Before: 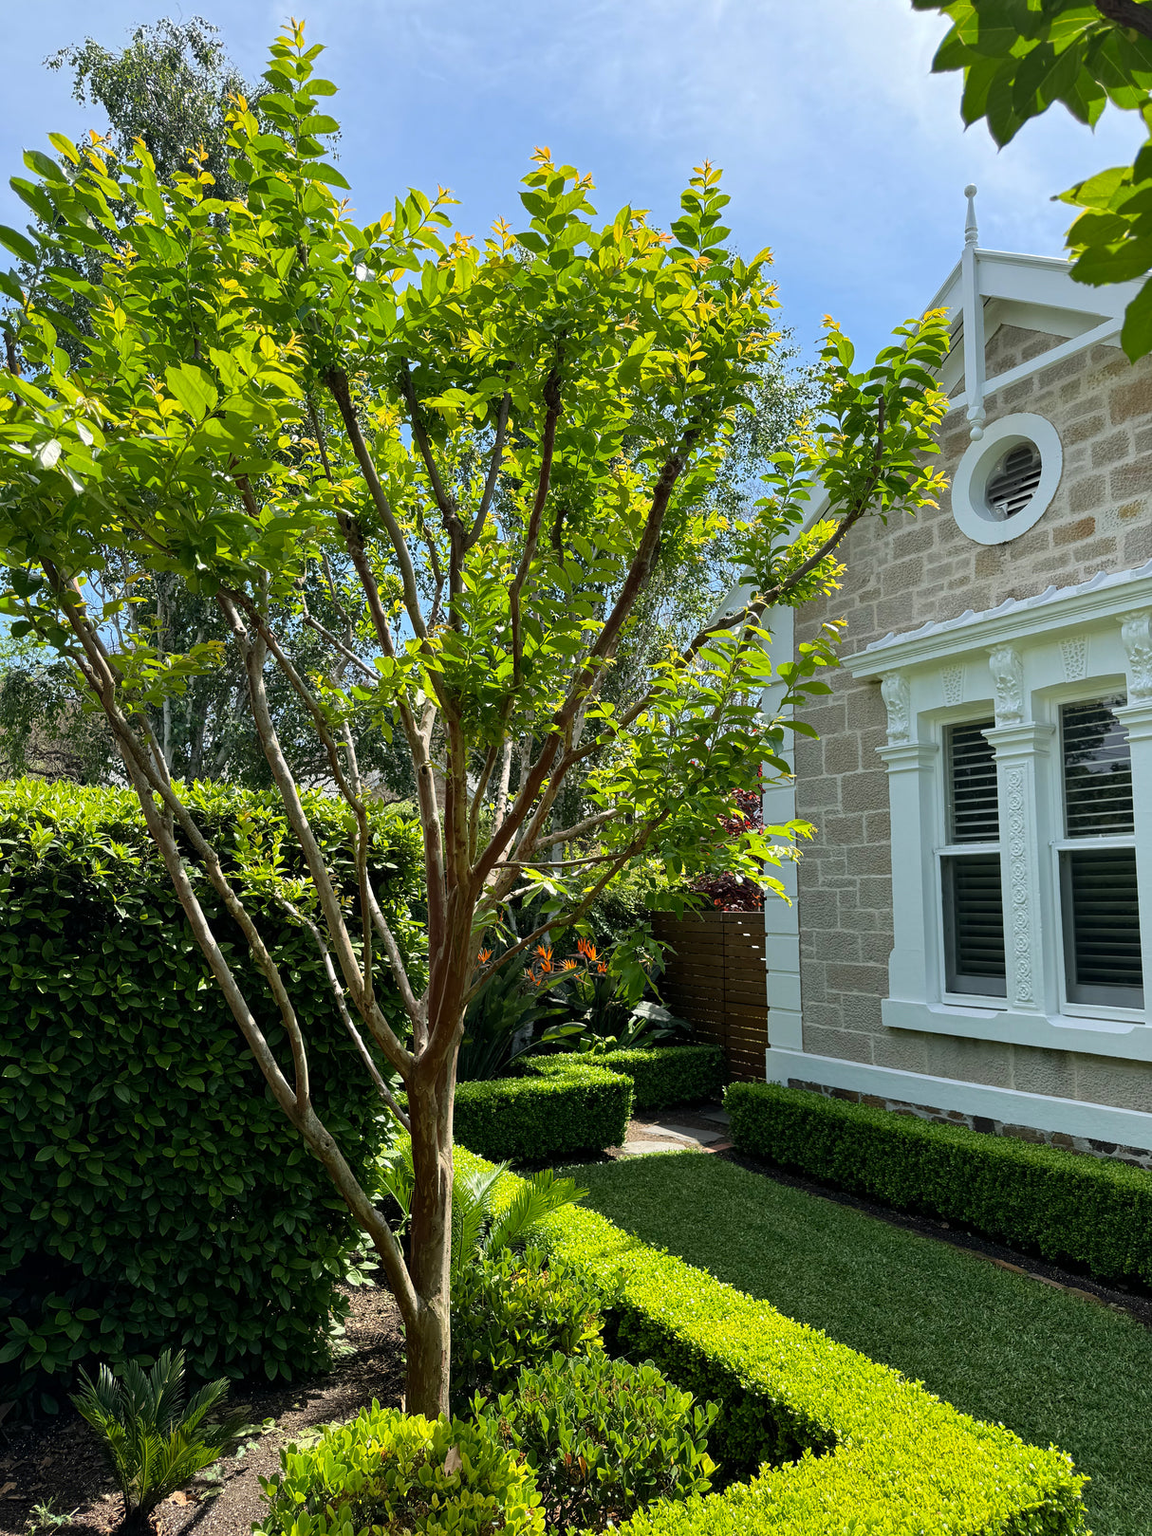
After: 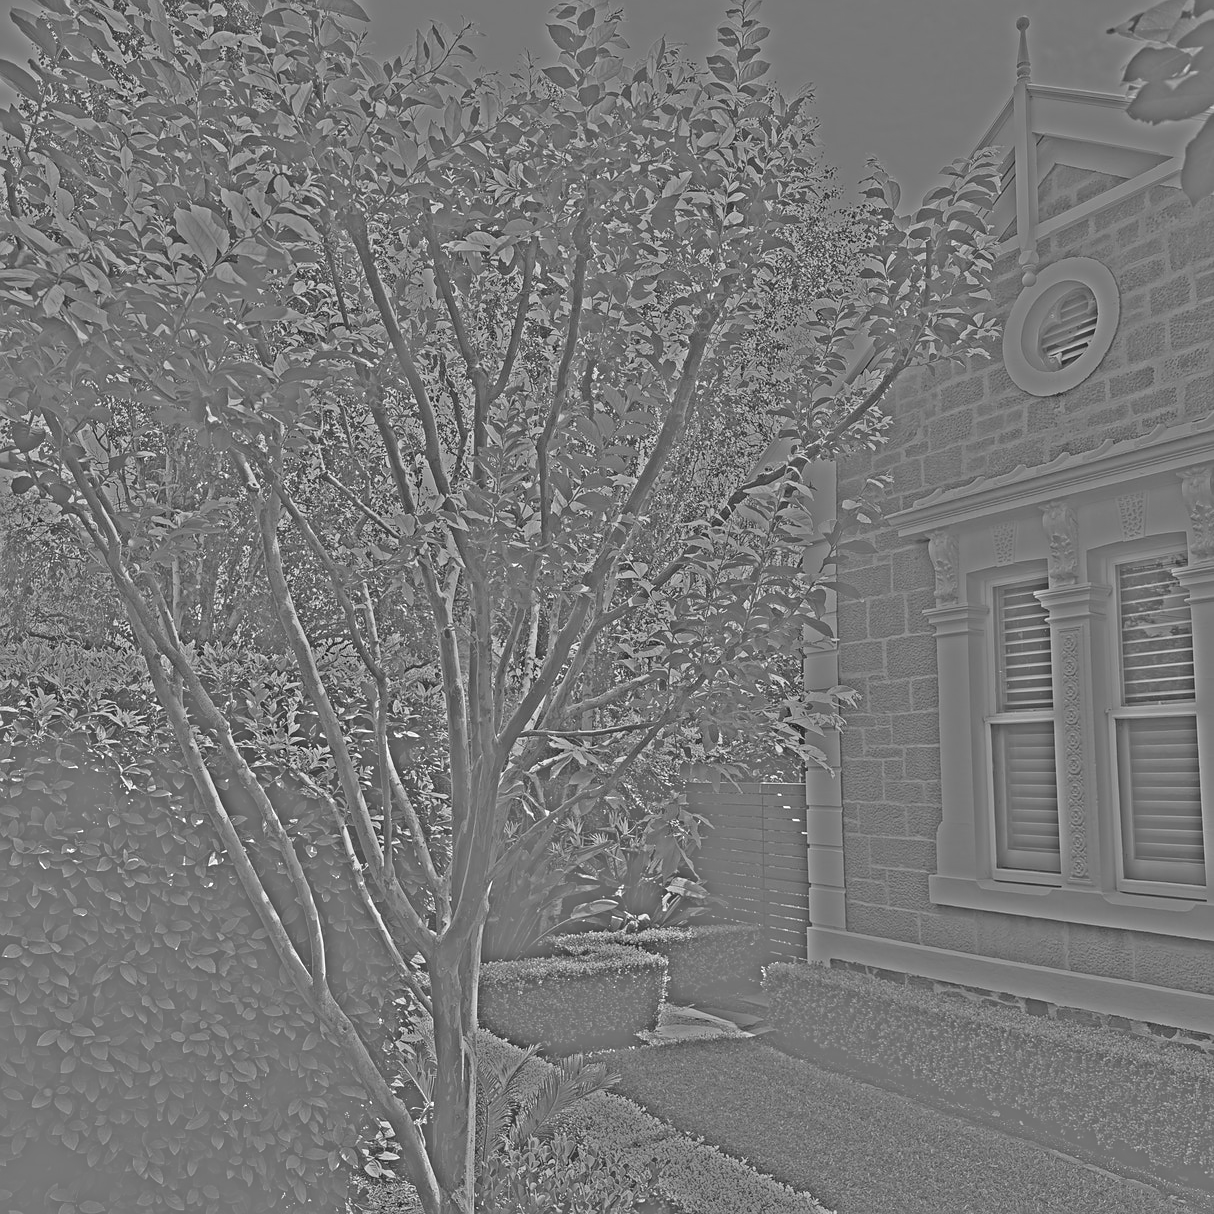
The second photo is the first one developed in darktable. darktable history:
crop: top 11.038%, bottom 13.962%
sharpen: radius 1.559, amount 0.373, threshold 1.271
highpass: sharpness 25.84%, contrast boost 14.94%
